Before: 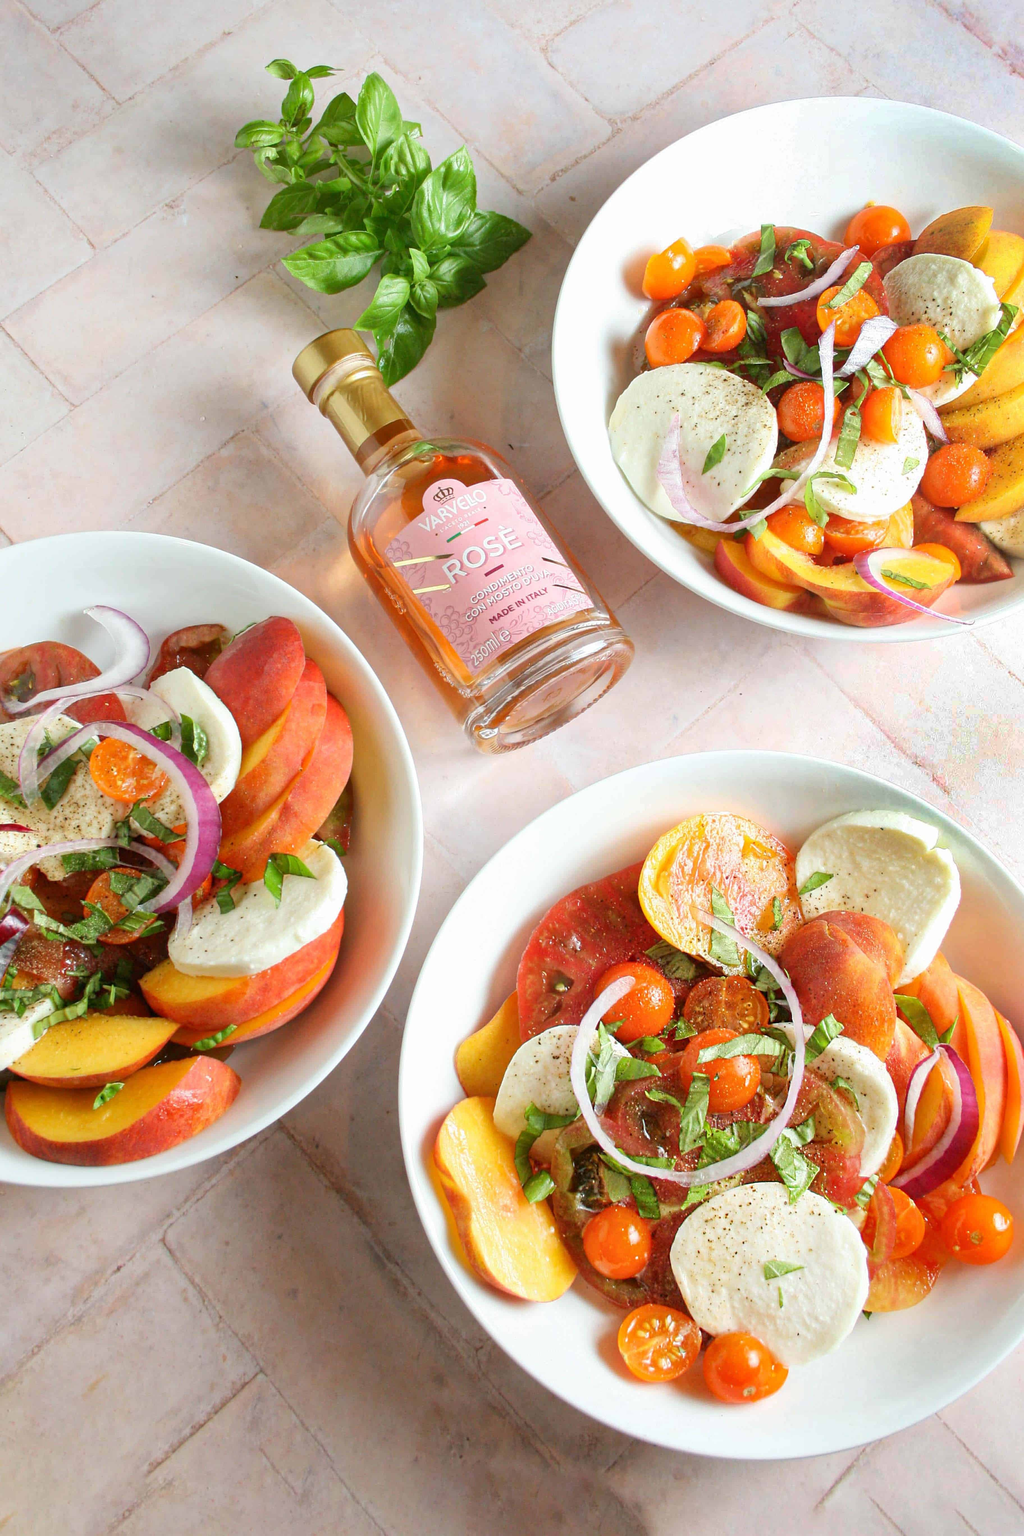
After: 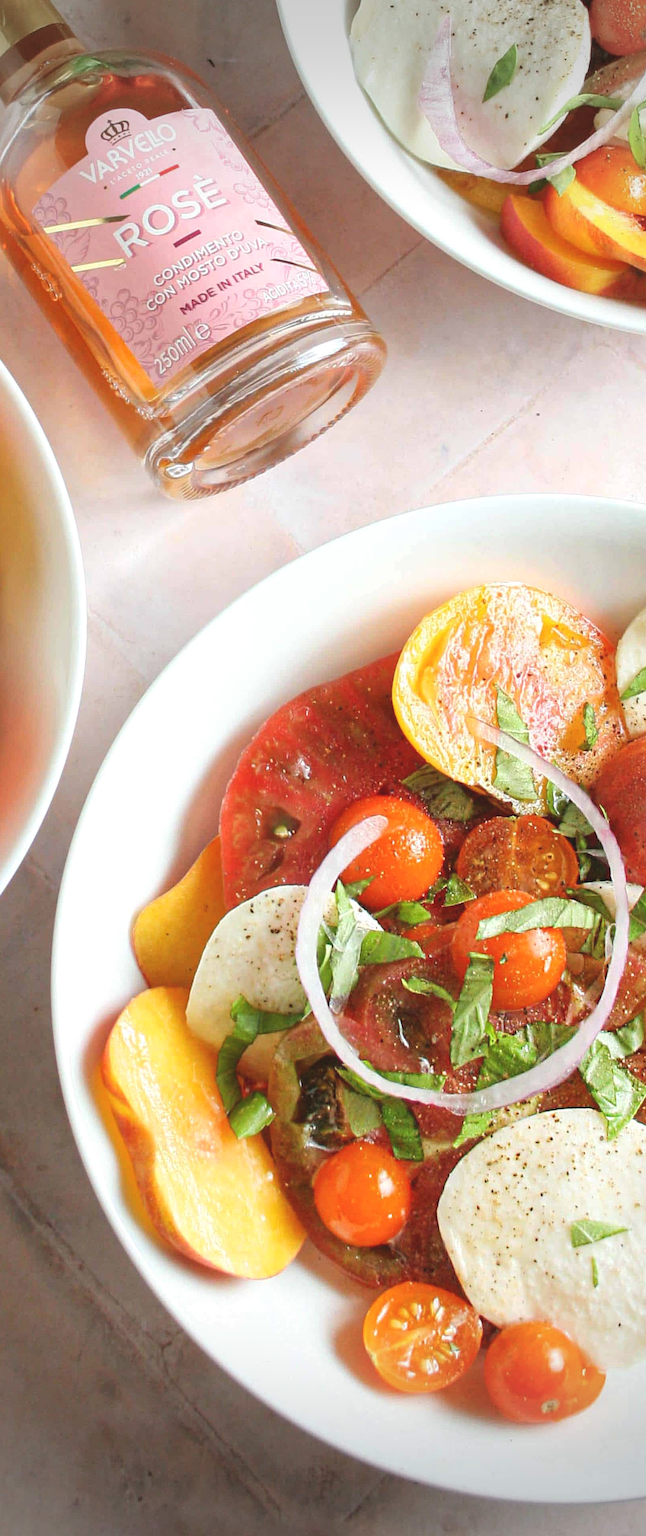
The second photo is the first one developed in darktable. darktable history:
exposure: black level correction -0.008, exposure 0.067 EV, compensate highlight preservation false
crop: left 35.432%, top 26.233%, right 20.145%, bottom 3.432%
vignetting: fall-off start 100%, brightness -0.406, saturation -0.3, width/height ratio 1.324, dithering 8-bit output, unbound false
